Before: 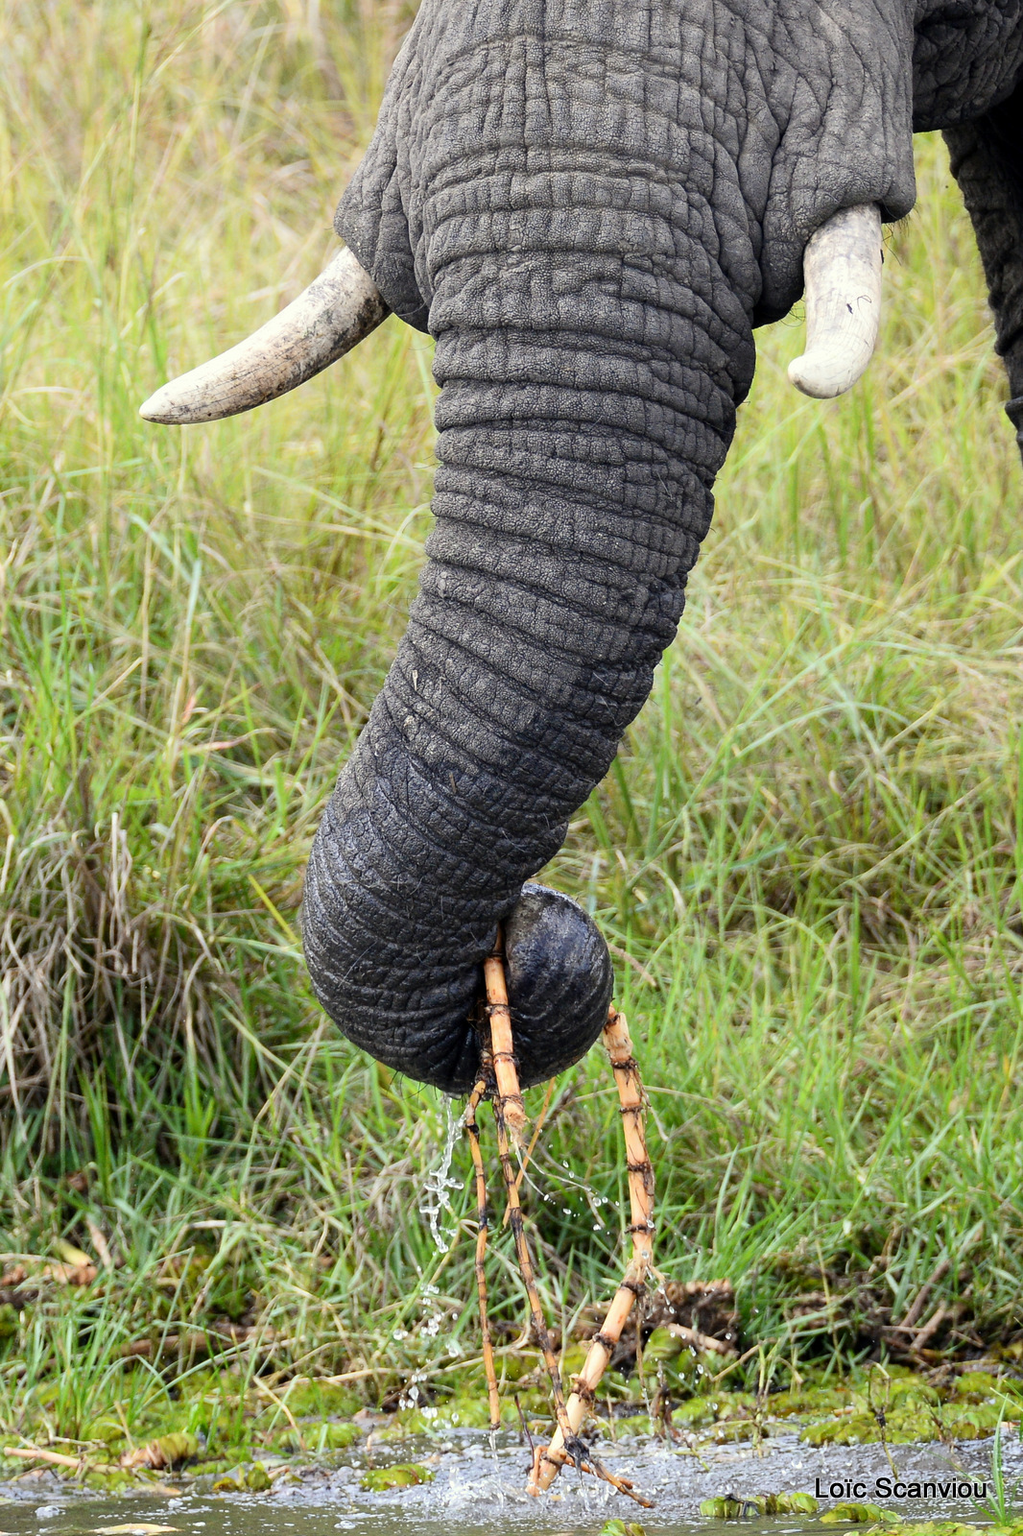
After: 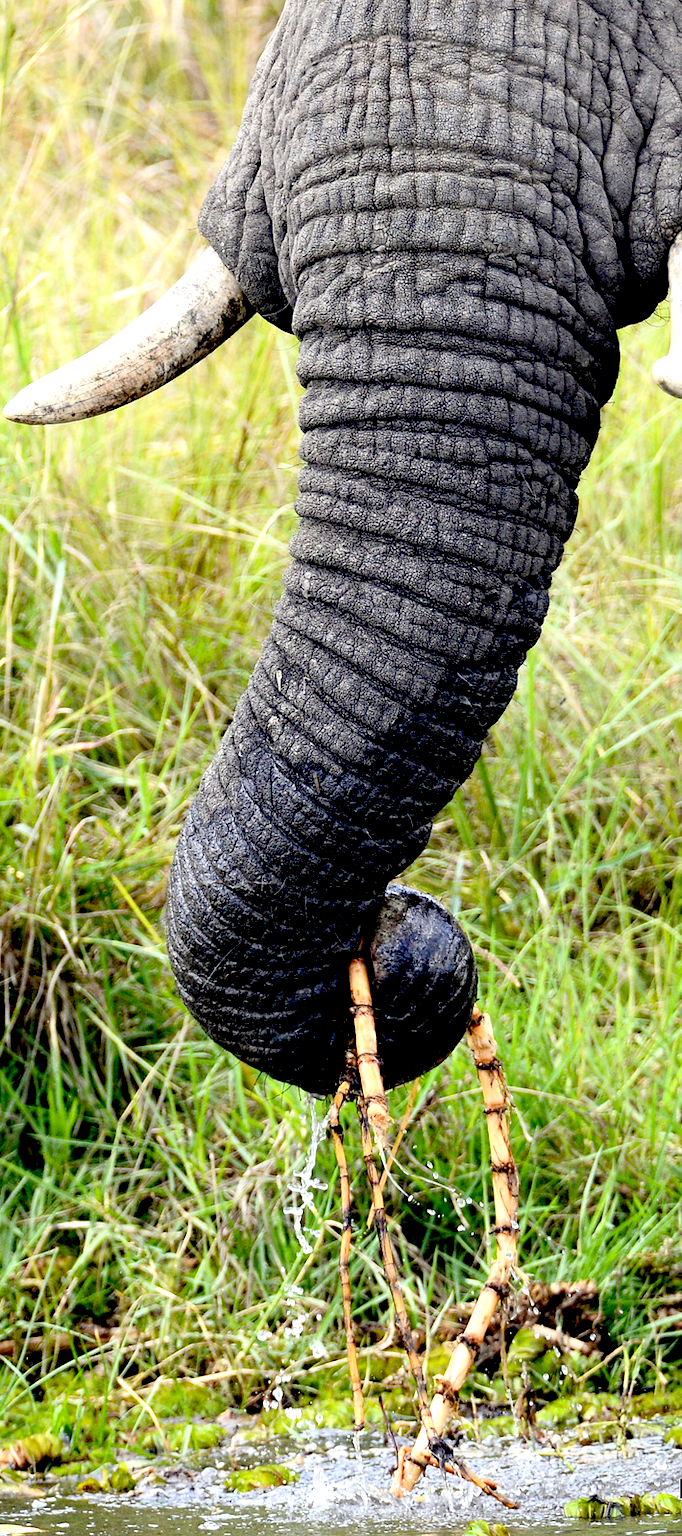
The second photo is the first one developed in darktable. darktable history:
exposure: black level correction 0.04, exposure 0.5 EV, compensate highlight preservation false
crop and rotate: left 13.409%, right 19.924%
